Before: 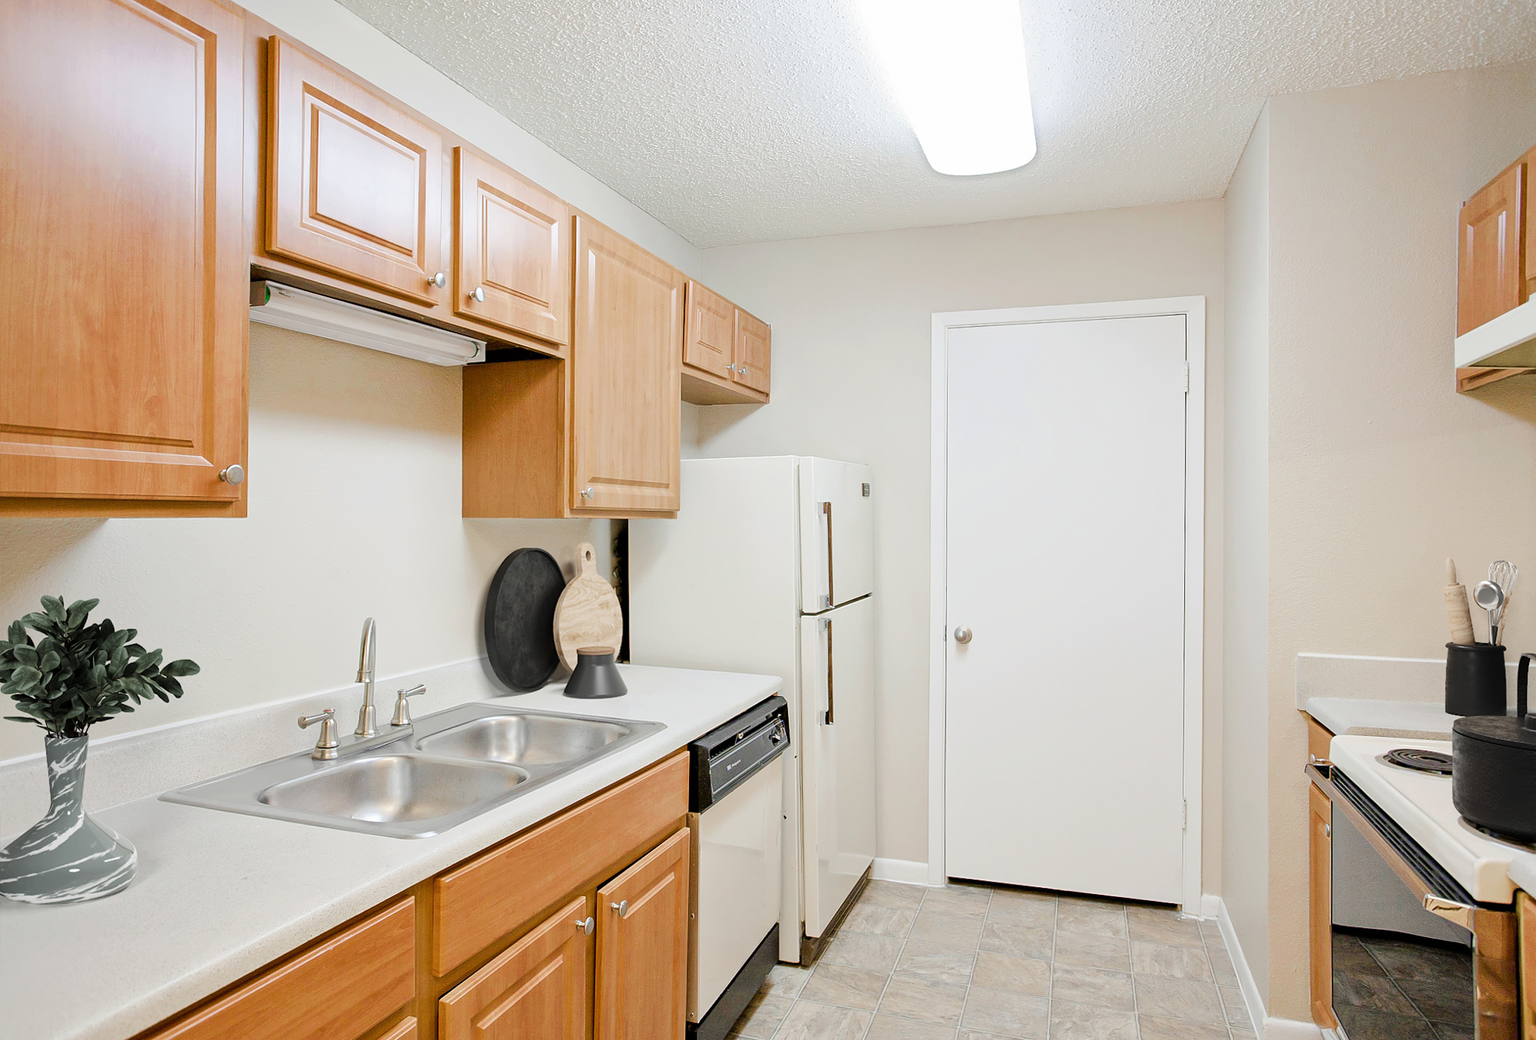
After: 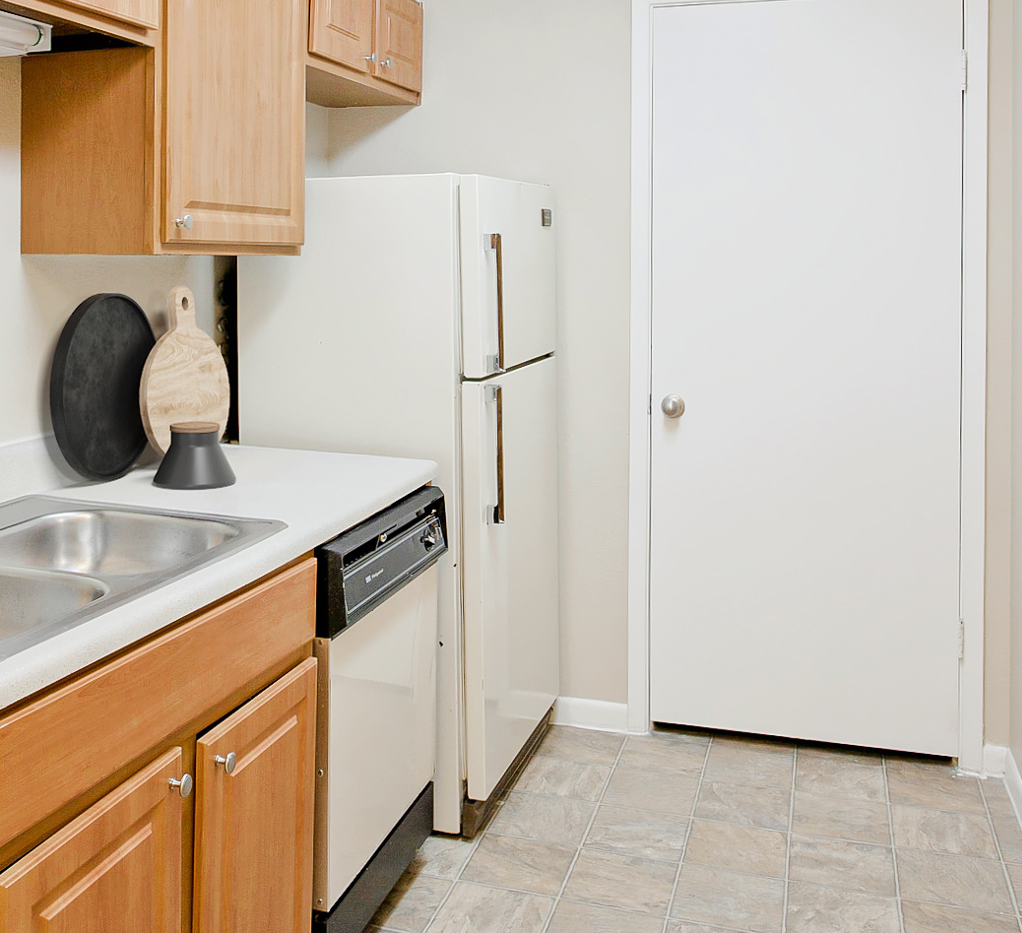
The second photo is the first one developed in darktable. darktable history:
crop and rotate: left 29.064%, top 31.092%, right 19.818%
